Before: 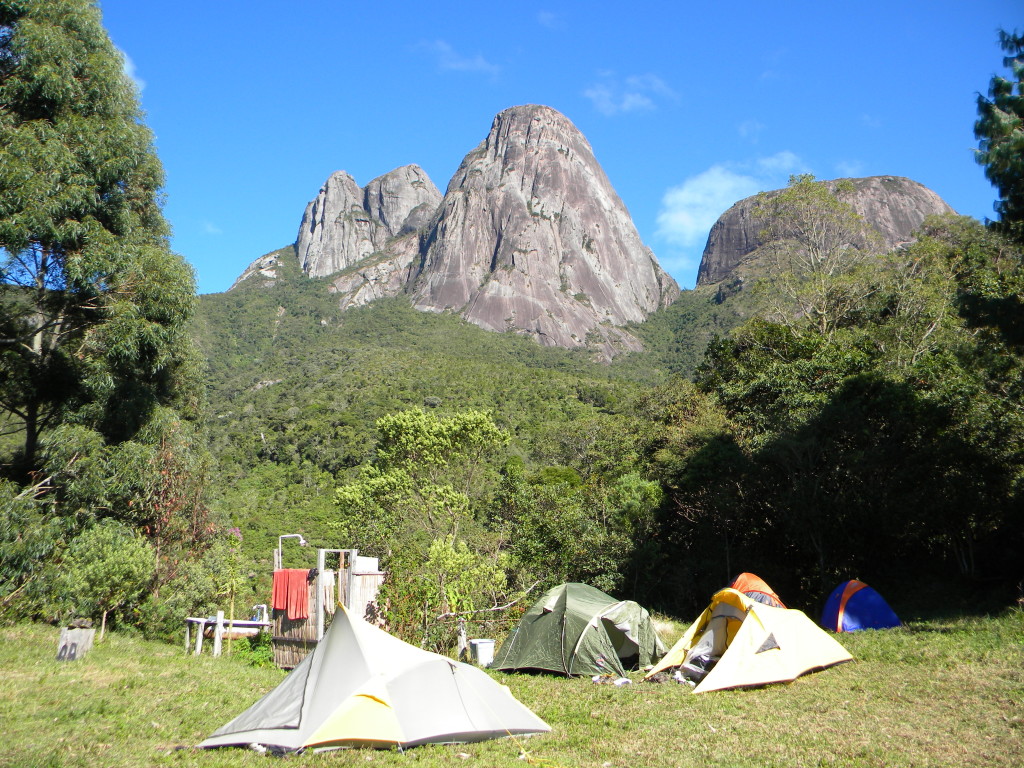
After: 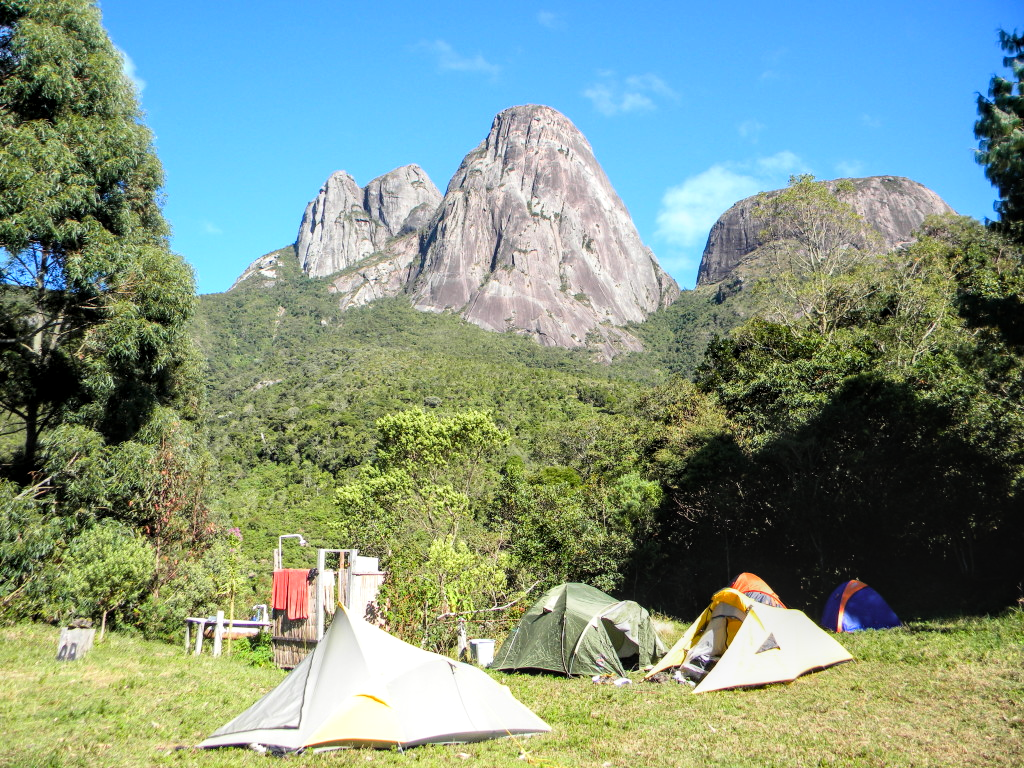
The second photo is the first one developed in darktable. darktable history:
tone curve: curves: ch0 [(0, 0) (0.004, 0.001) (0.133, 0.112) (0.325, 0.362) (0.832, 0.893) (1, 1)], color space Lab, linked channels, preserve colors none
local contrast: on, module defaults
